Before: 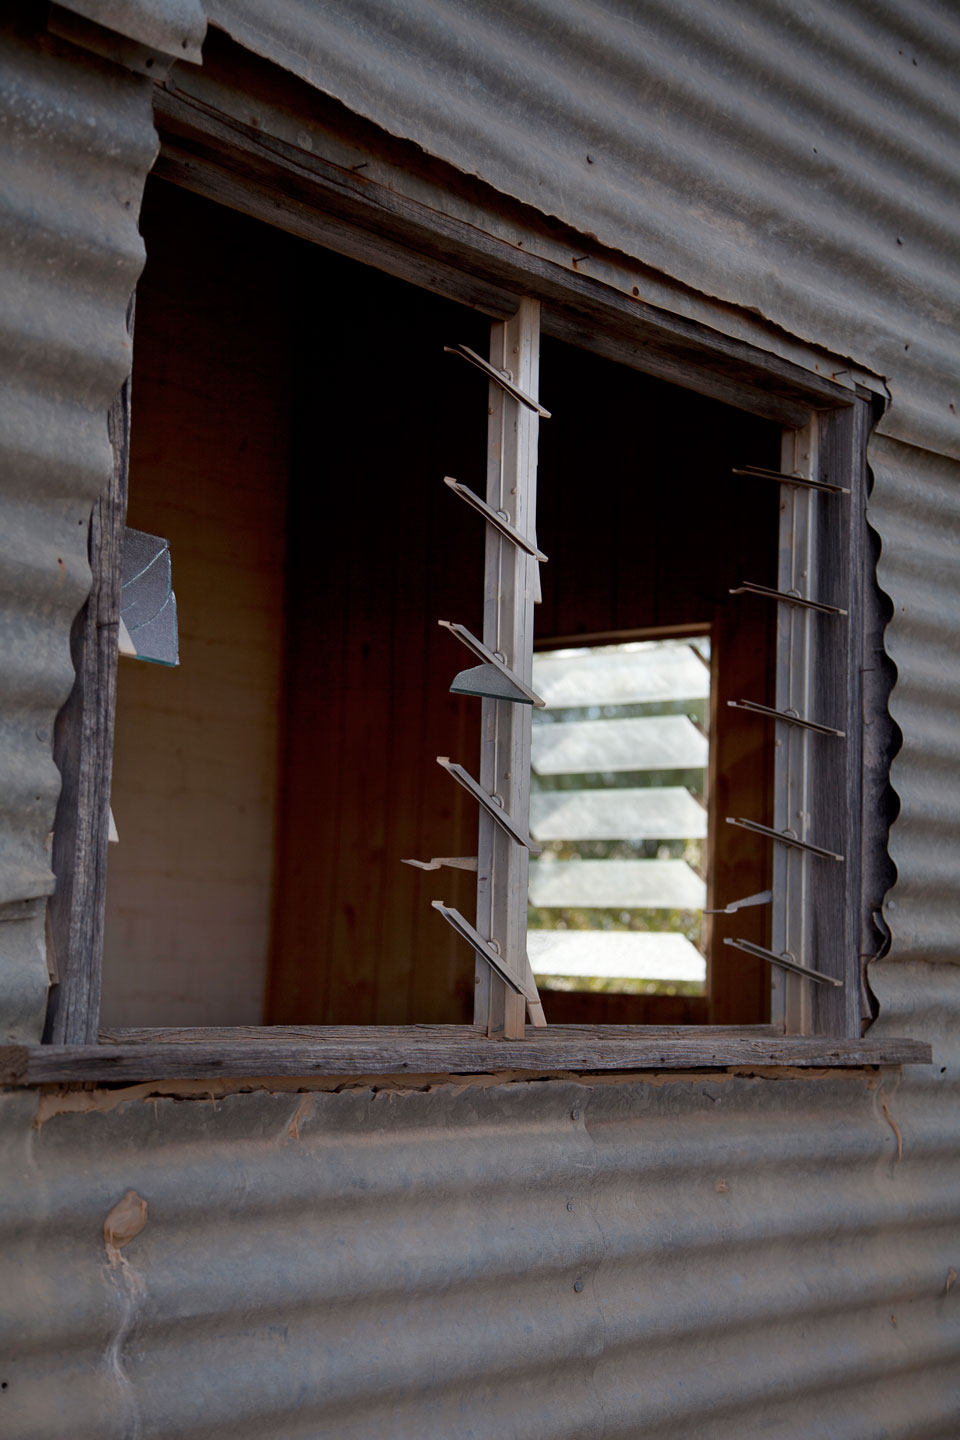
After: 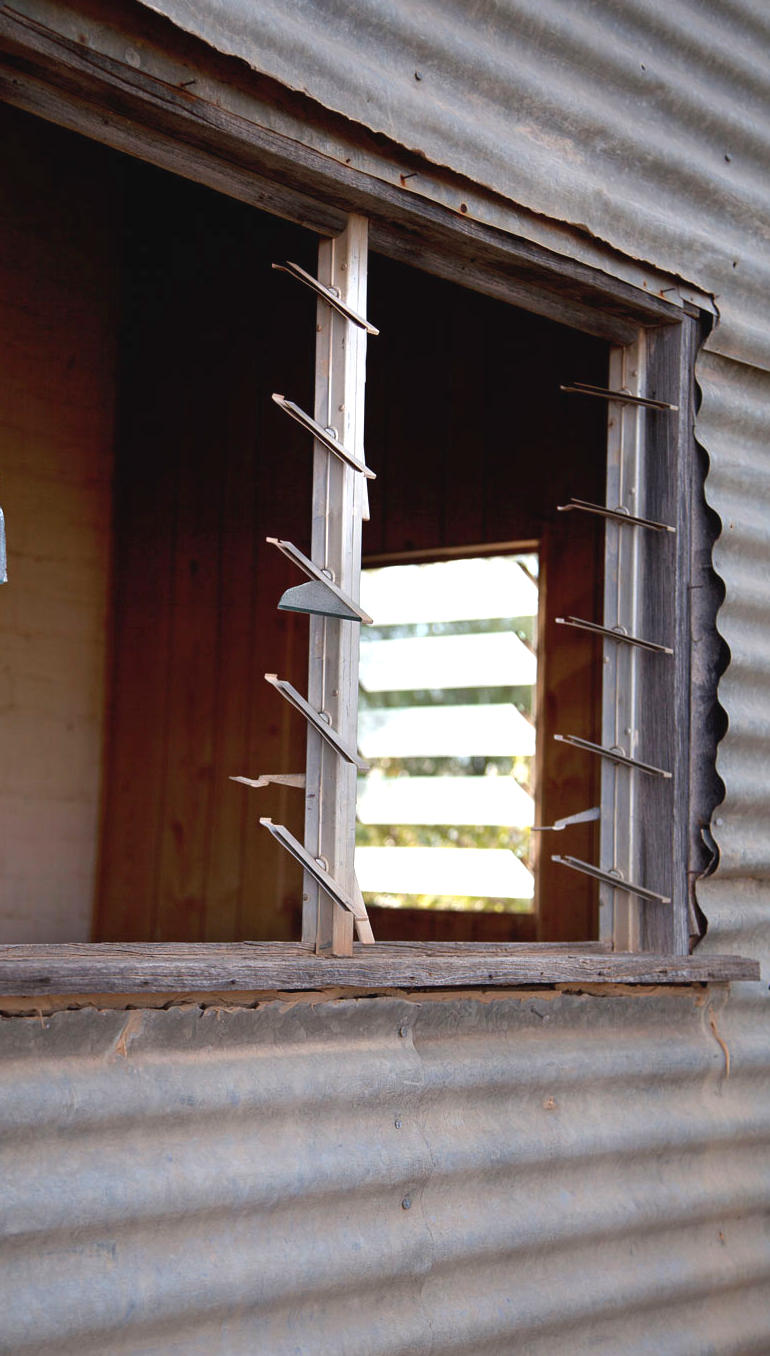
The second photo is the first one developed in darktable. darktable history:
crop and rotate: left 17.959%, top 5.771%, right 1.742%
exposure: black level correction -0.002, exposure 1.115 EV, compensate highlight preservation false
